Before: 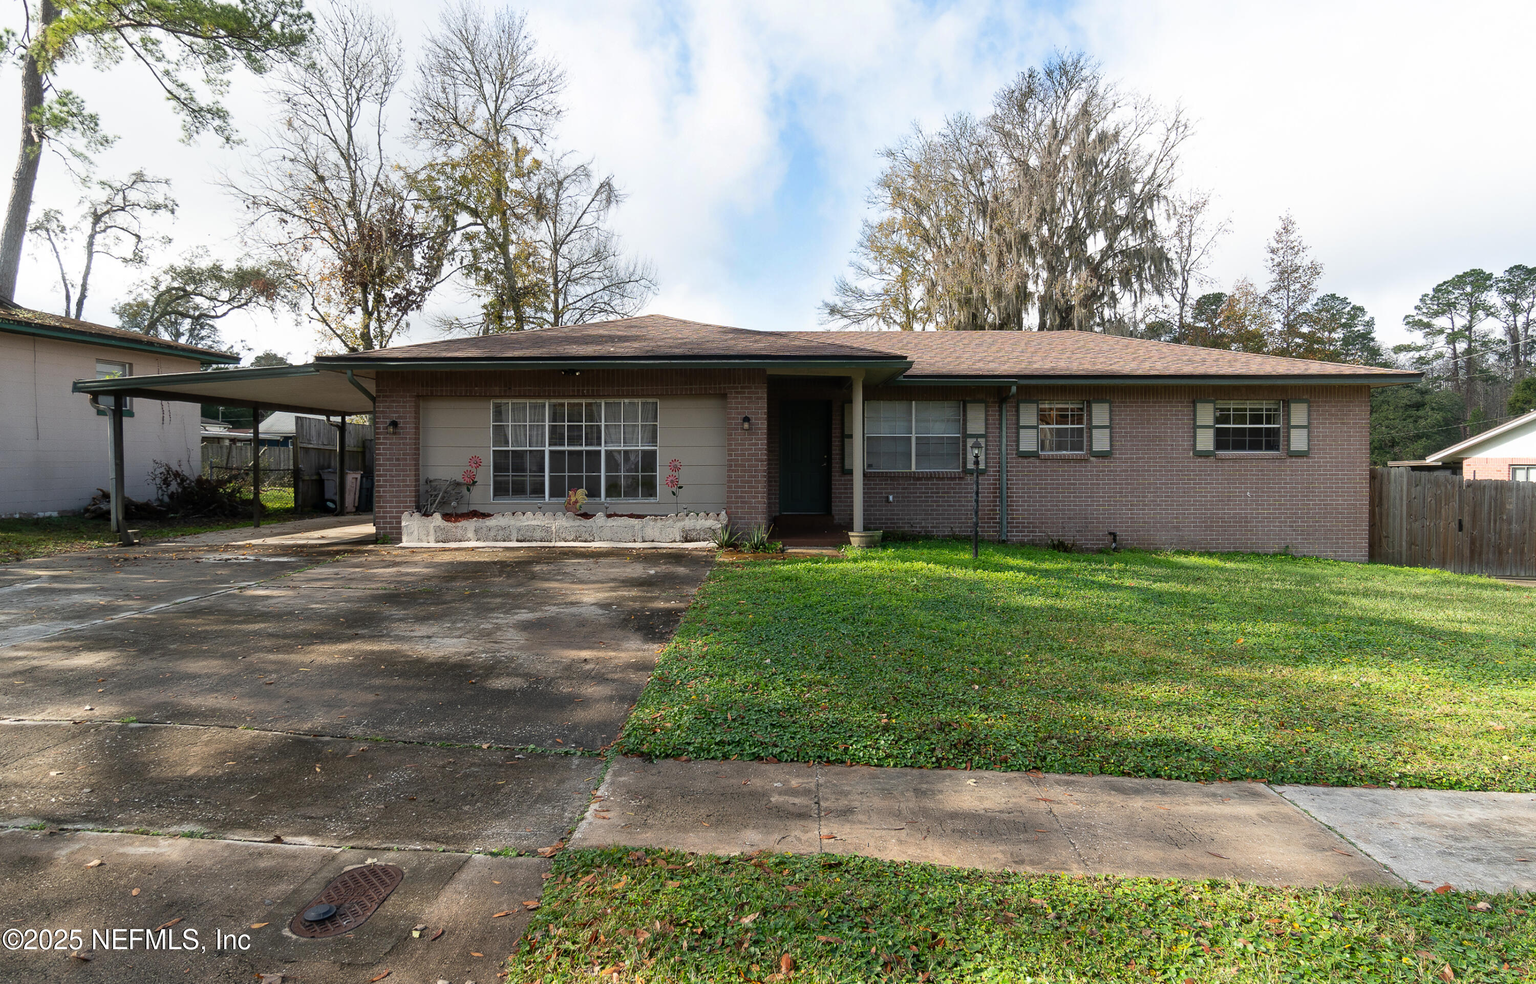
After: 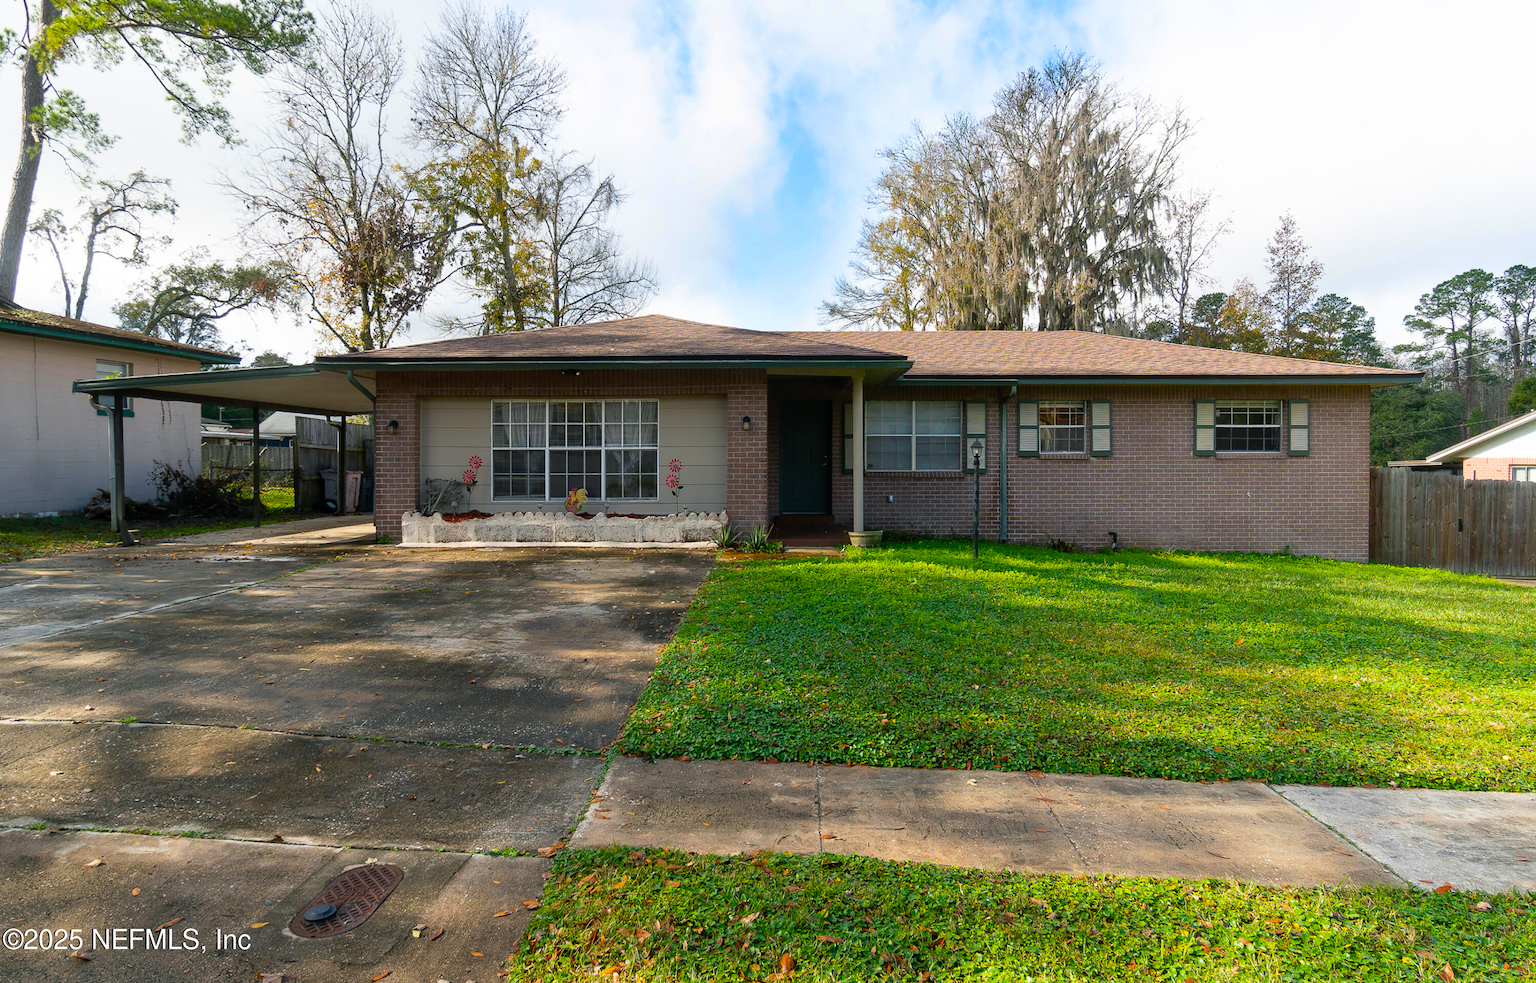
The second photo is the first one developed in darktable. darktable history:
color balance rgb: shadows lift › chroma 2.011%, shadows lift › hue 222.48°, linear chroma grading › global chroma 15.283%, perceptual saturation grading › global saturation 29.632%, global vibrance 3.093%
